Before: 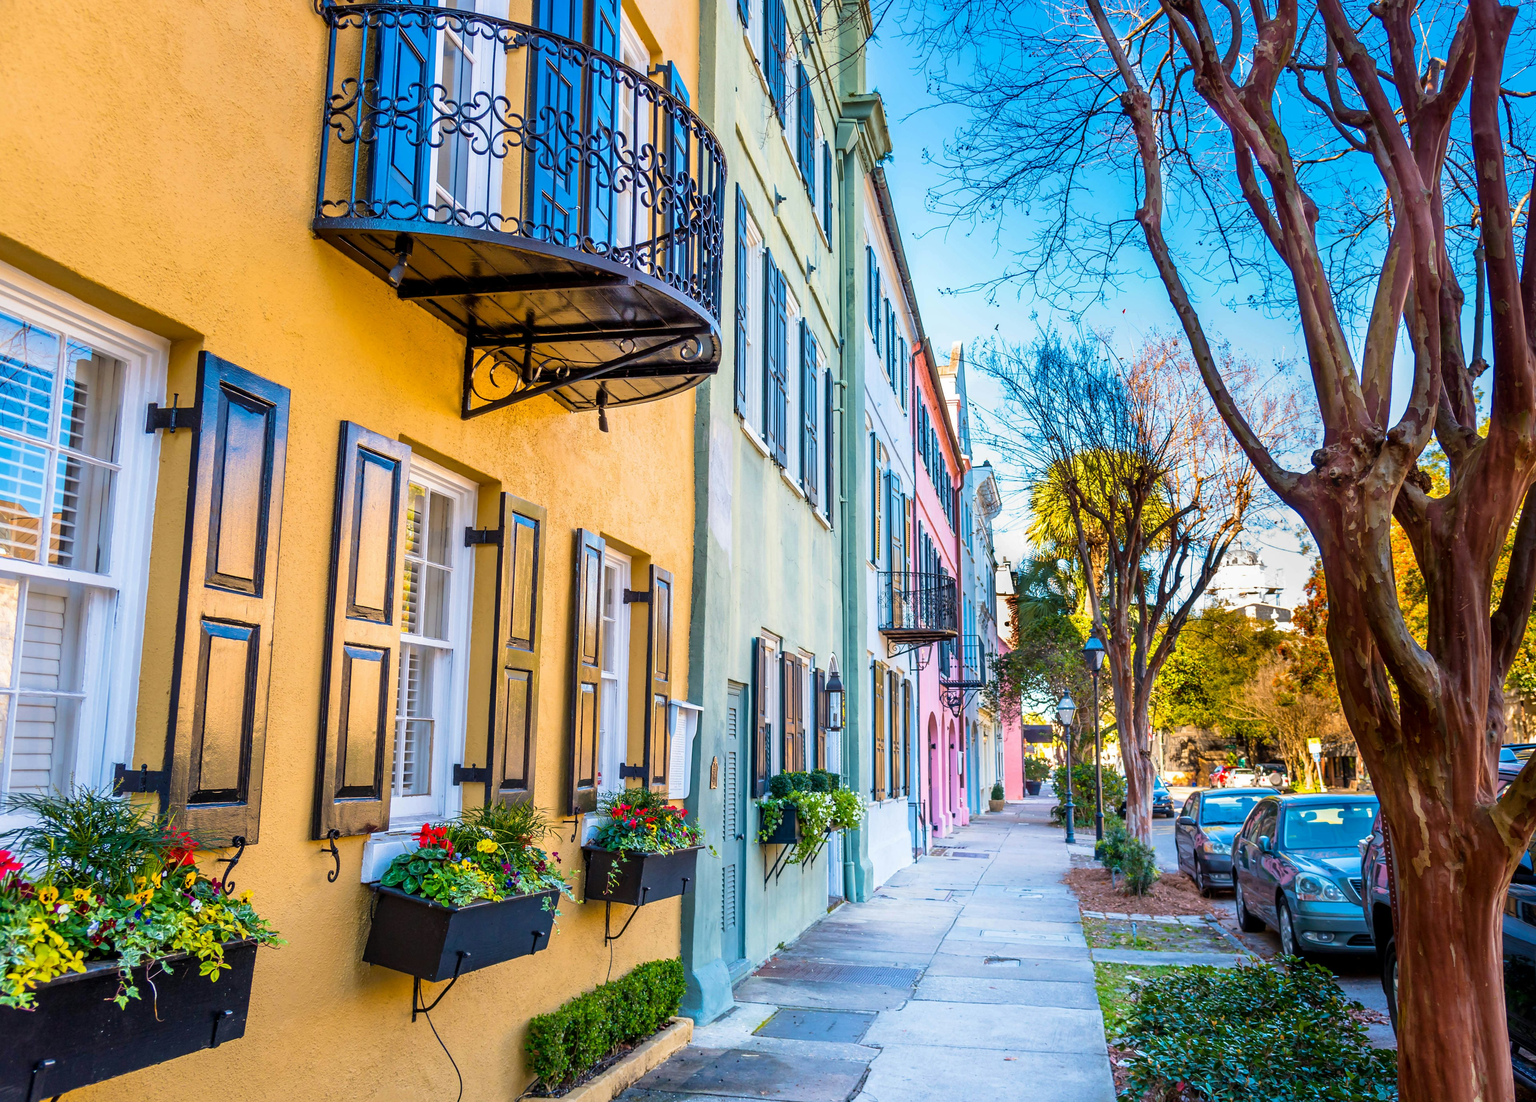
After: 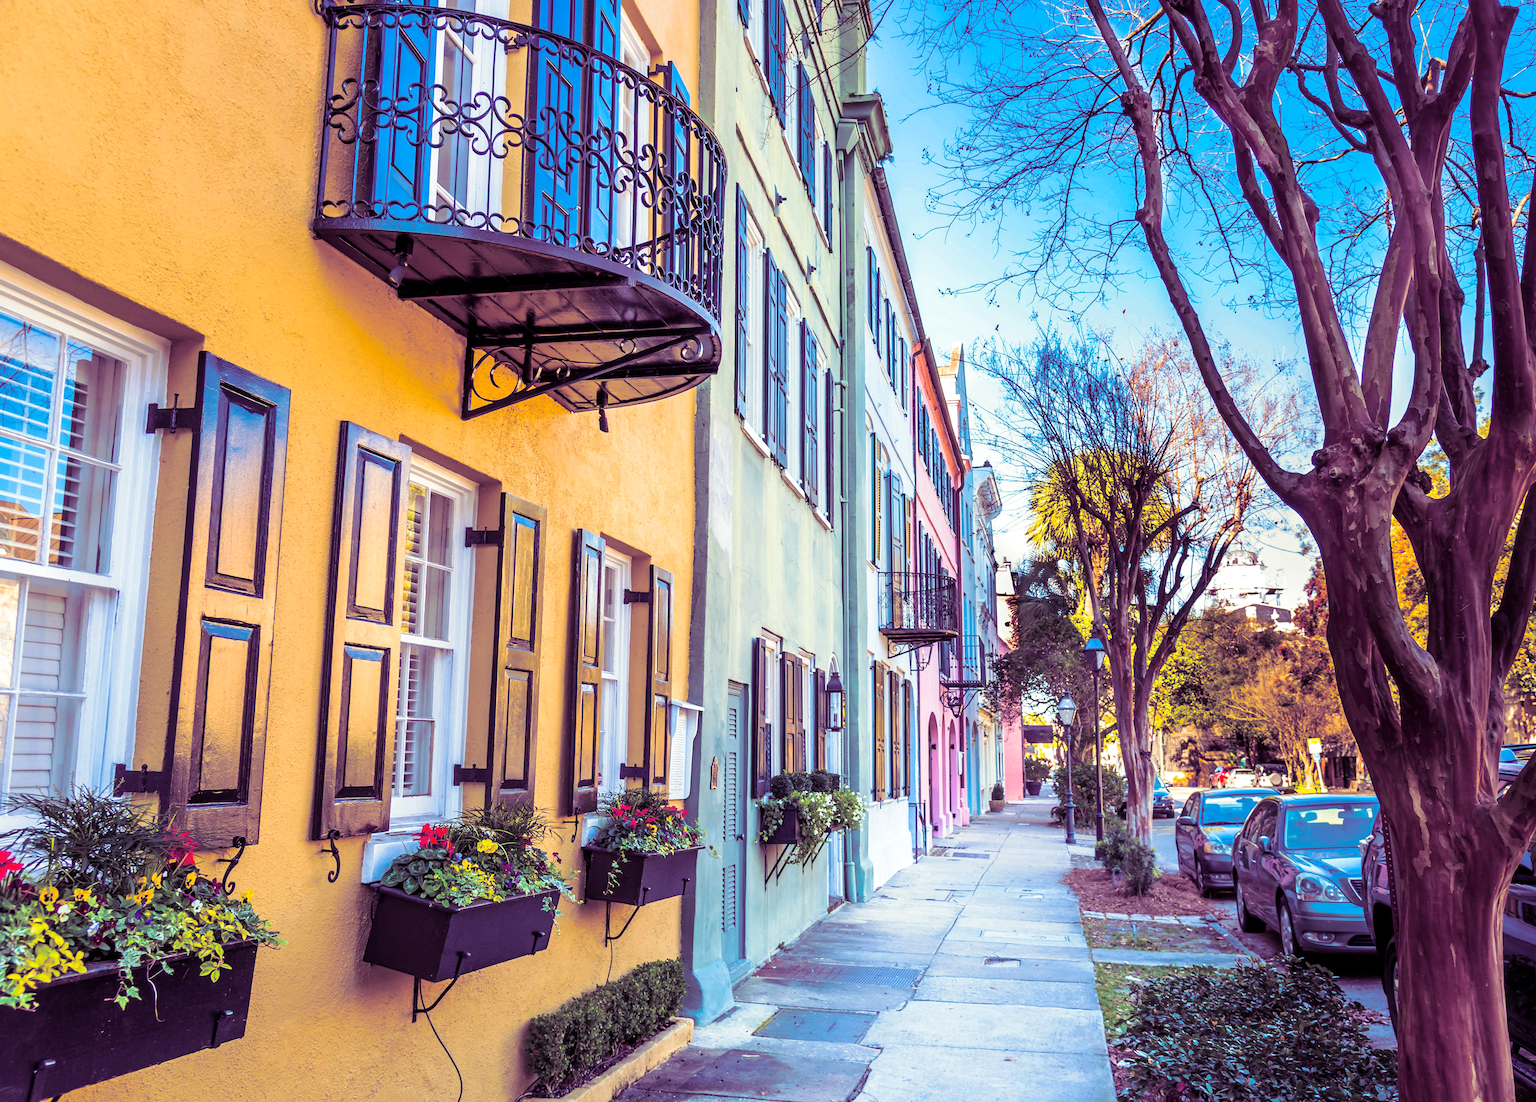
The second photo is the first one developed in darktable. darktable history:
exposure: exposure 0.15 EV, compensate highlight preservation false
split-toning: shadows › hue 277.2°, shadows › saturation 0.74
